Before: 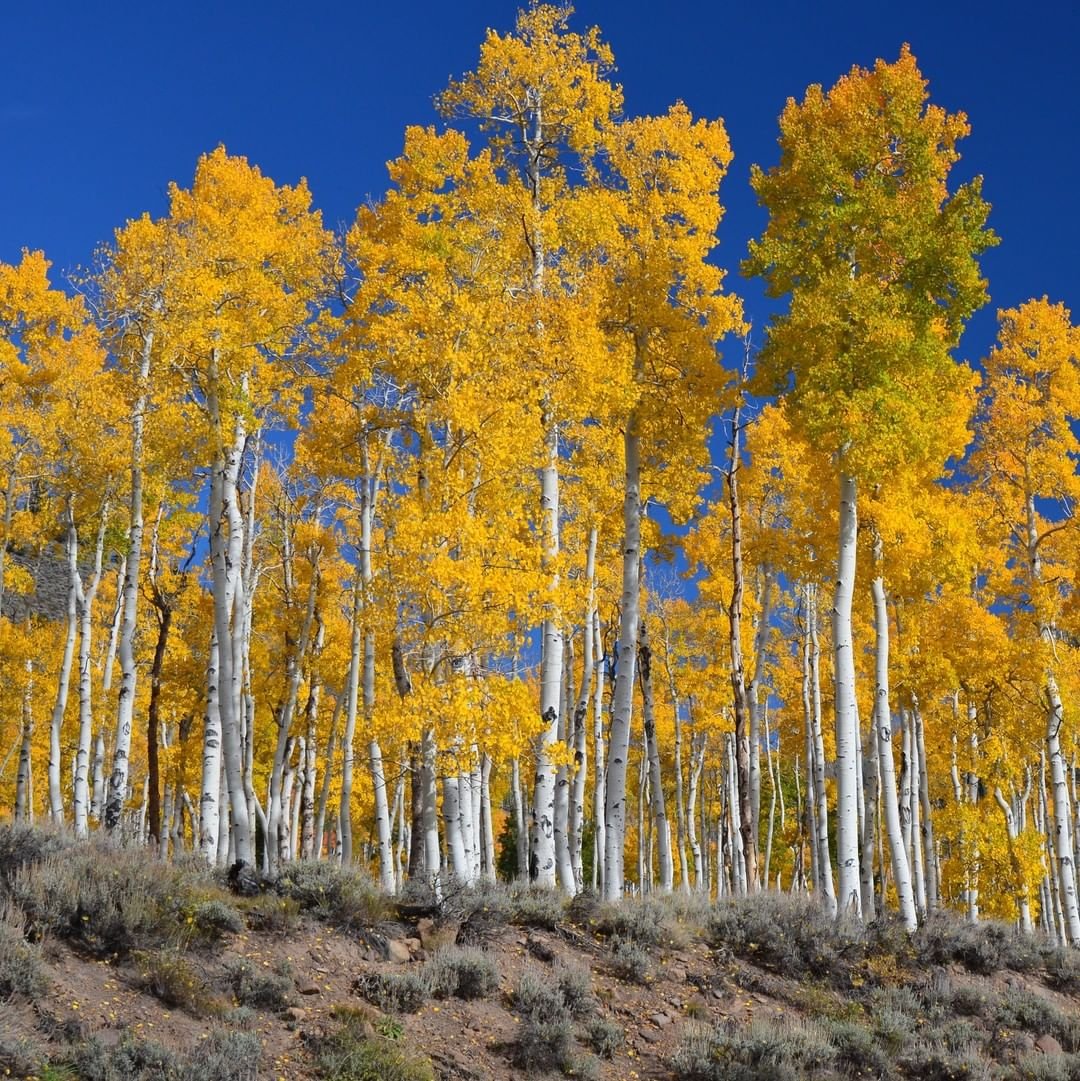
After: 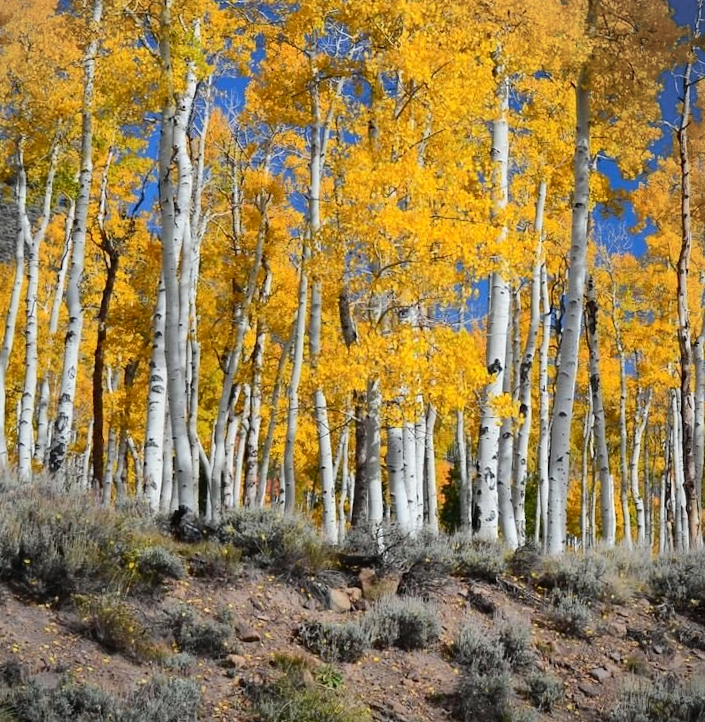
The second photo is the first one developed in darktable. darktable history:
vignetting: fall-off start 100.08%, fall-off radius 65.06%, center (-0.121, -0.002), automatic ratio true
crop and rotate: angle -1.12°, left 3.907%, top 31.883%, right 29.488%
tone curve: curves: ch0 [(0, 0.01) (0.037, 0.032) (0.131, 0.108) (0.275, 0.256) (0.483, 0.512) (0.61, 0.665) (0.696, 0.742) (0.792, 0.819) (0.911, 0.925) (0.997, 0.995)]; ch1 [(0, 0) (0.308, 0.29) (0.425, 0.411) (0.492, 0.488) (0.507, 0.503) (0.53, 0.532) (0.573, 0.586) (0.683, 0.702) (0.746, 0.77) (1, 1)]; ch2 [(0, 0) (0.246, 0.233) (0.36, 0.352) (0.415, 0.415) (0.485, 0.487) (0.502, 0.504) (0.525, 0.518) (0.539, 0.539) (0.587, 0.594) (0.636, 0.652) (0.711, 0.729) (0.845, 0.855) (0.998, 0.977)], color space Lab, independent channels, preserve colors none
